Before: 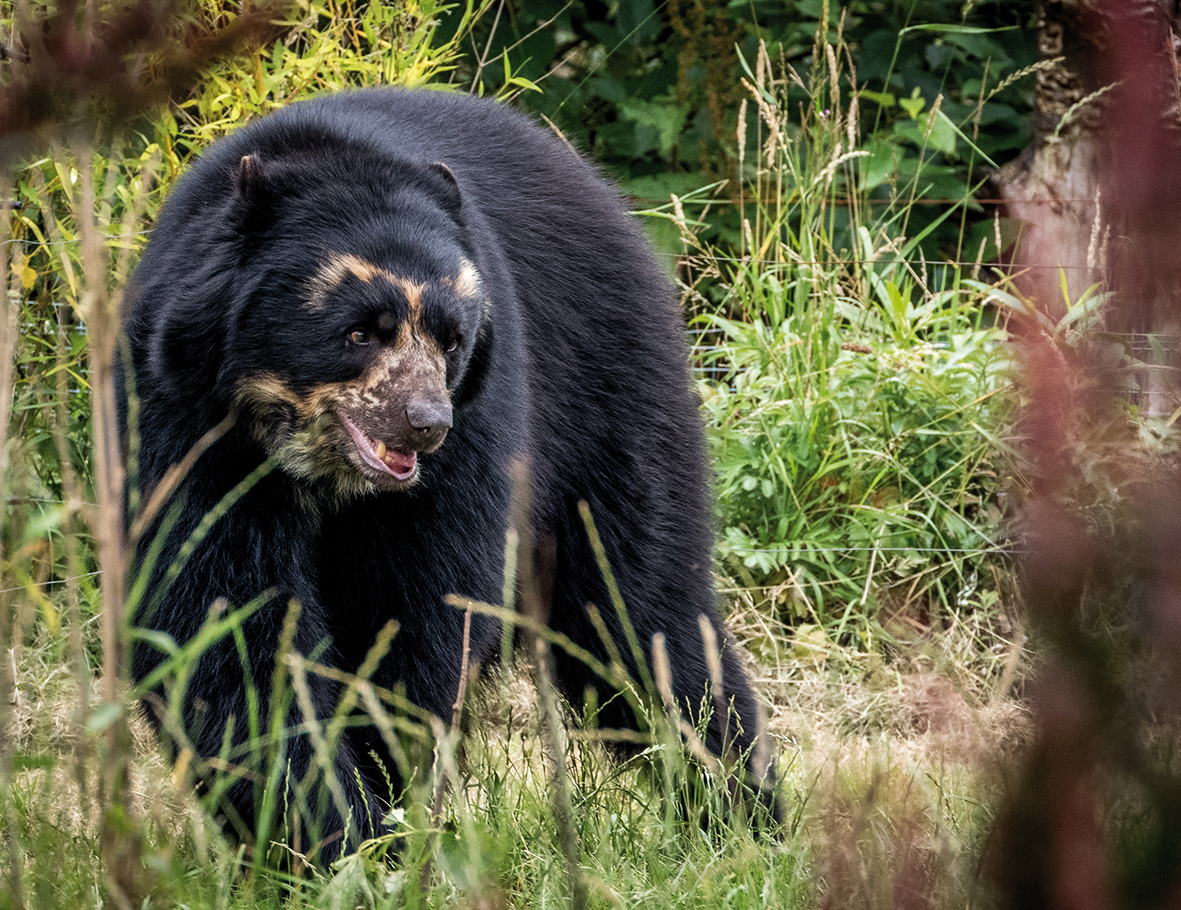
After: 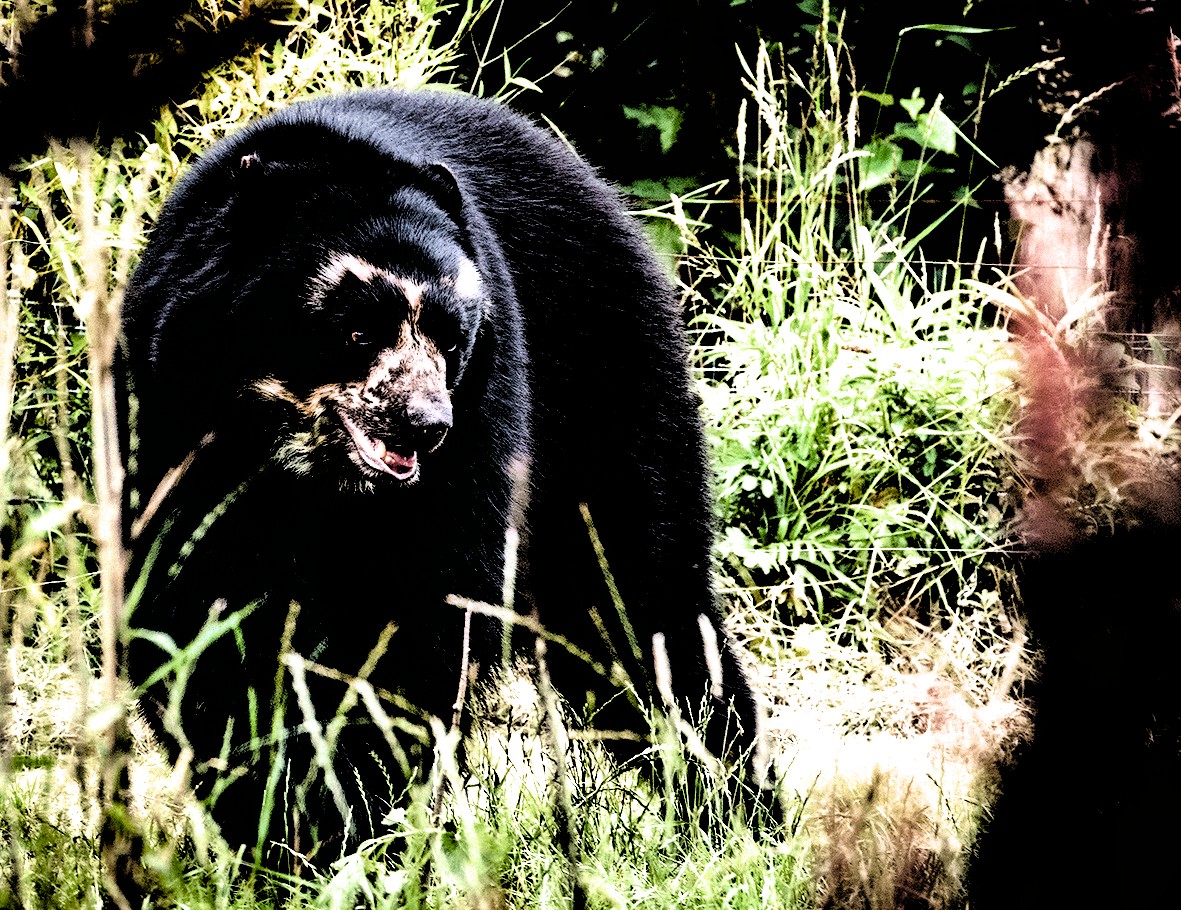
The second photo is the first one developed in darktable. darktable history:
filmic rgb: black relative exposure -1 EV, white relative exposure 2.05 EV, hardness 1.52, contrast 2.25, enable highlight reconstruction true
tone equalizer: -8 EV -0.75 EV, -7 EV -0.7 EV, -6 EV -0.6 EV, -5 EV -0.4 EV, -3 EV 0.4 EV, -2 EV 0.6 EV, -1 EV 0.7 EV, +0 EV 0.75 EV, edges refinement/feathering 500, mask exposure compensation -1.57 EV, preserve details no
color balance rgb: perceptual saturation grading › global saturation 35%, perceptual saturation grading › highlights -30%, perceptual saturation grading › shadows 35%, perceptual brilliance grading › global brilliance 3%, perceptual brilliance grading › highlights -3%, perceptual brilliance grading › shadows 3%
